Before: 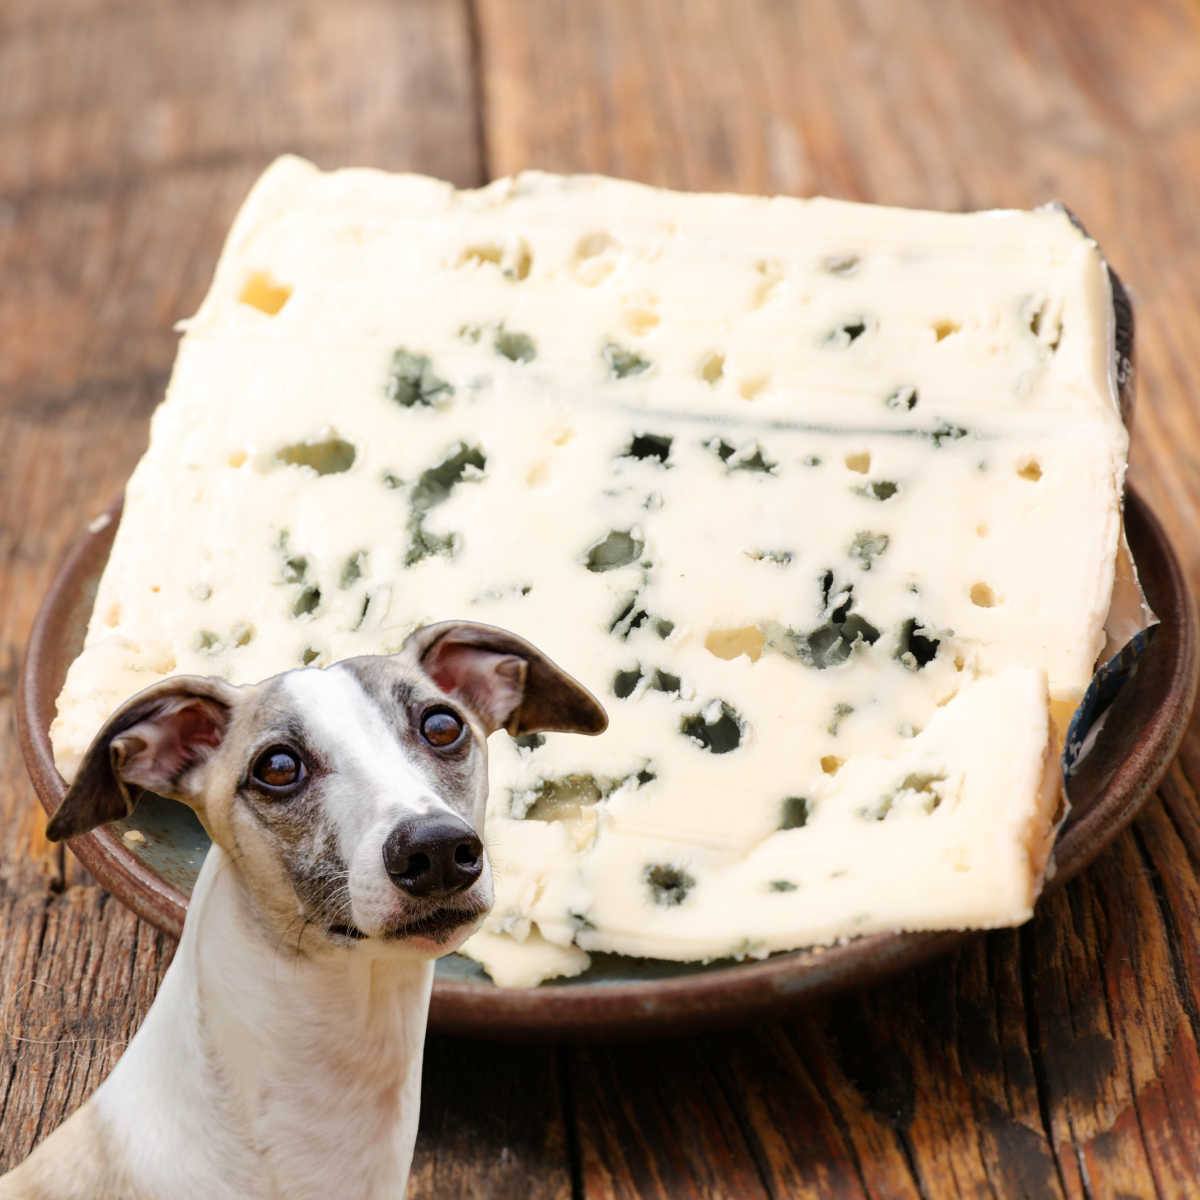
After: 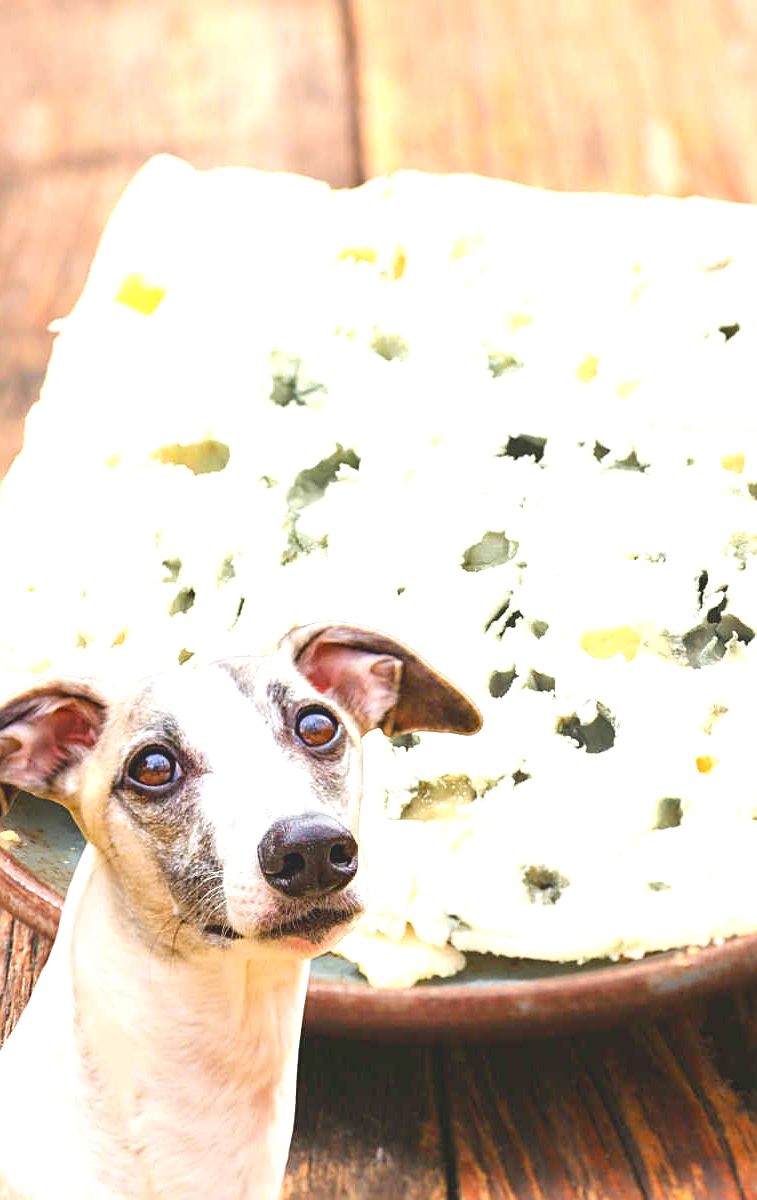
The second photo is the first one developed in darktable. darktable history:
crop: left 10.434%, right 26.459%
sharpen: on, module defaults
contrast brightness saturation: contrast -0.28
exposure: black level correction 0, exposure 1.753 EV, compensate exposure bias true, compensate highlight preservation false
